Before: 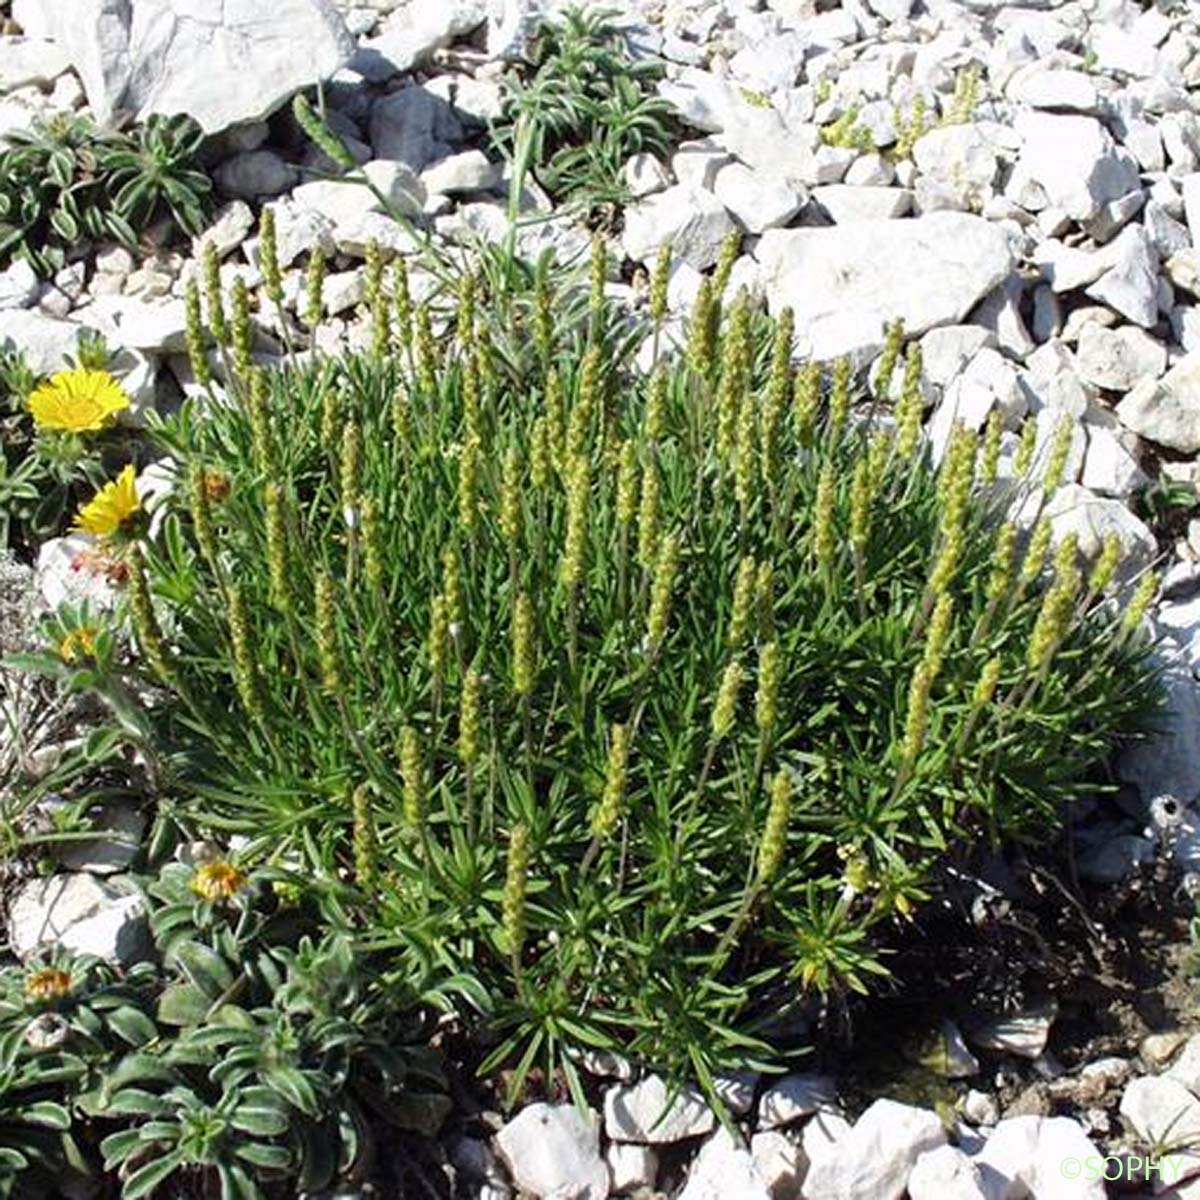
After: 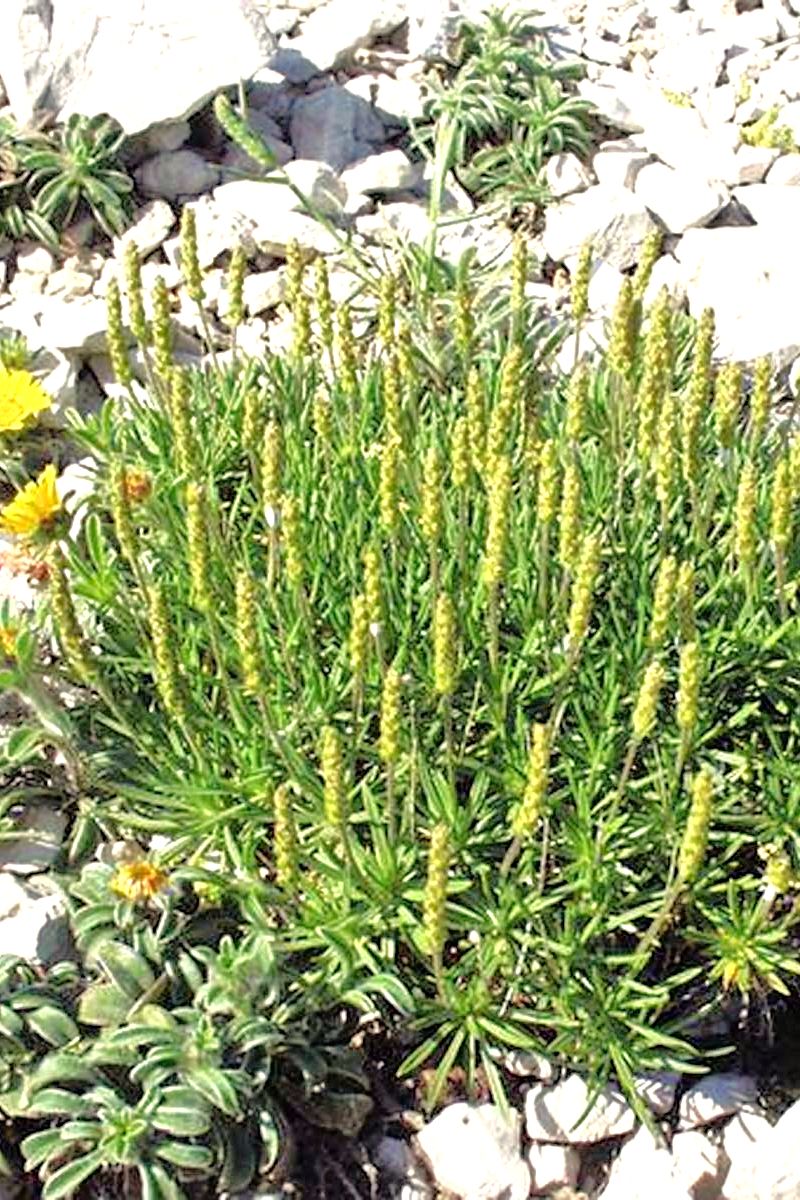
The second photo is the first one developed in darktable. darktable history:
sharpen: amount 0.2
tone equalizer: -7 EV 0.15 EV, -6 EV 0.6 EV, -5 EV 1.15 EV, -4 EV 1.33 EV, -3 EV 1.15 EV, -2 EV 0.6 EV, -1 EV 0.15 EV, mask exposure compensation -0.5 EV
white balance: red 1.045, blue 0.932
crop and rotate: left 6.617%, right 26.717%
exposure: black level correction 0, exposure 0.6 EV, compensate exposure bias true, compensate highlight preservation false
